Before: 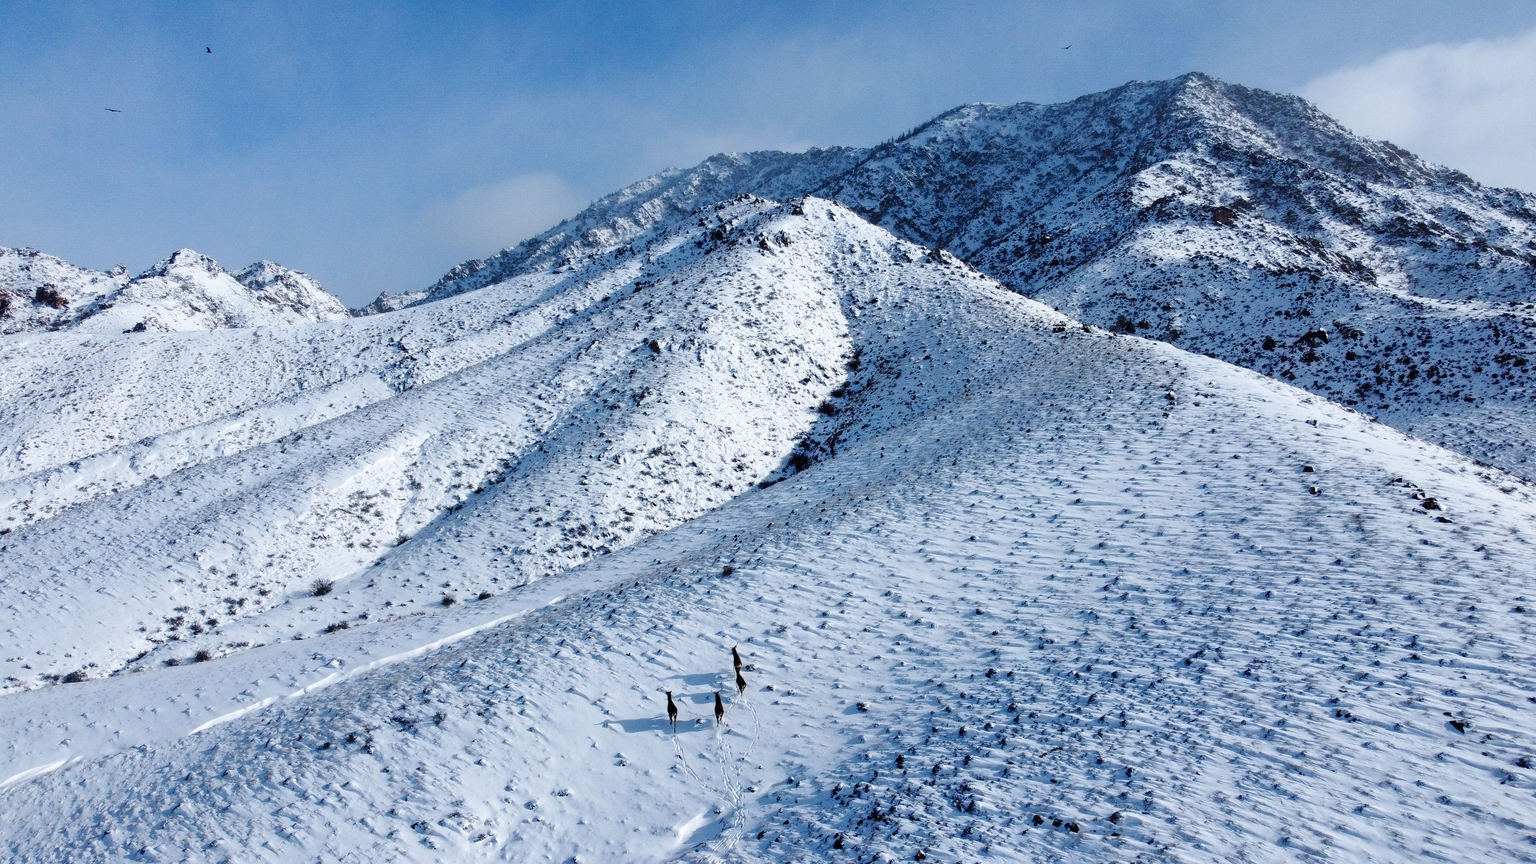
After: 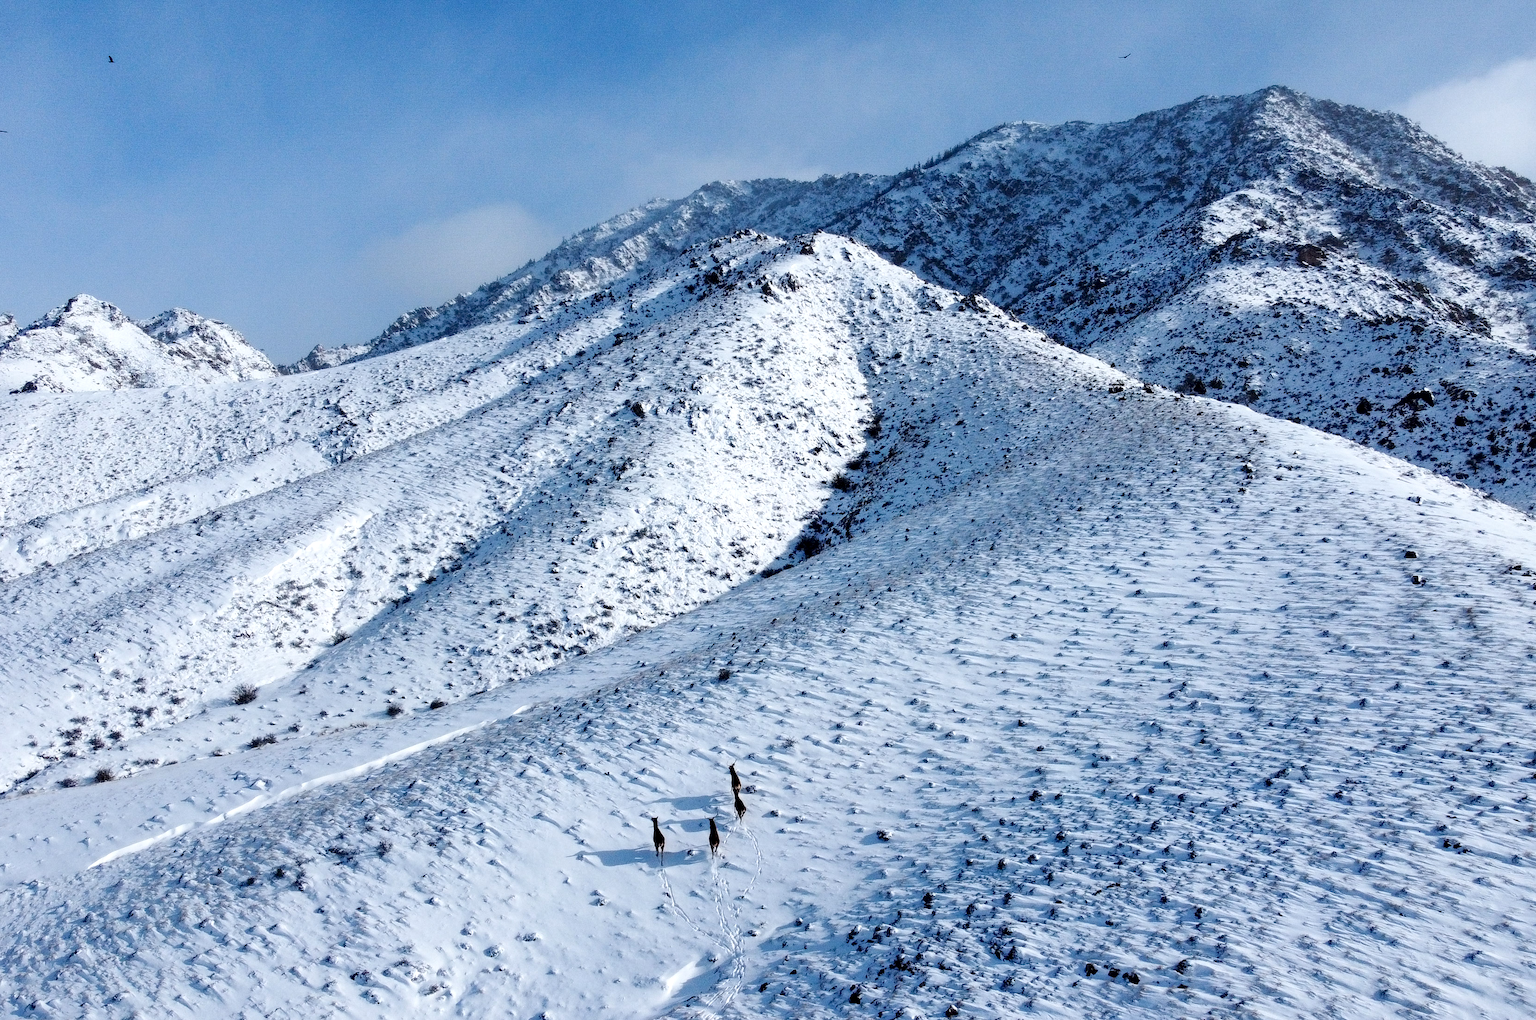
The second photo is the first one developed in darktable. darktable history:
crop: left 7.491%, right 7.867%
exposure: black level correction 0.003, exposure 0.148 EV, compensate exposure bias true, compensate highlight preservation false
